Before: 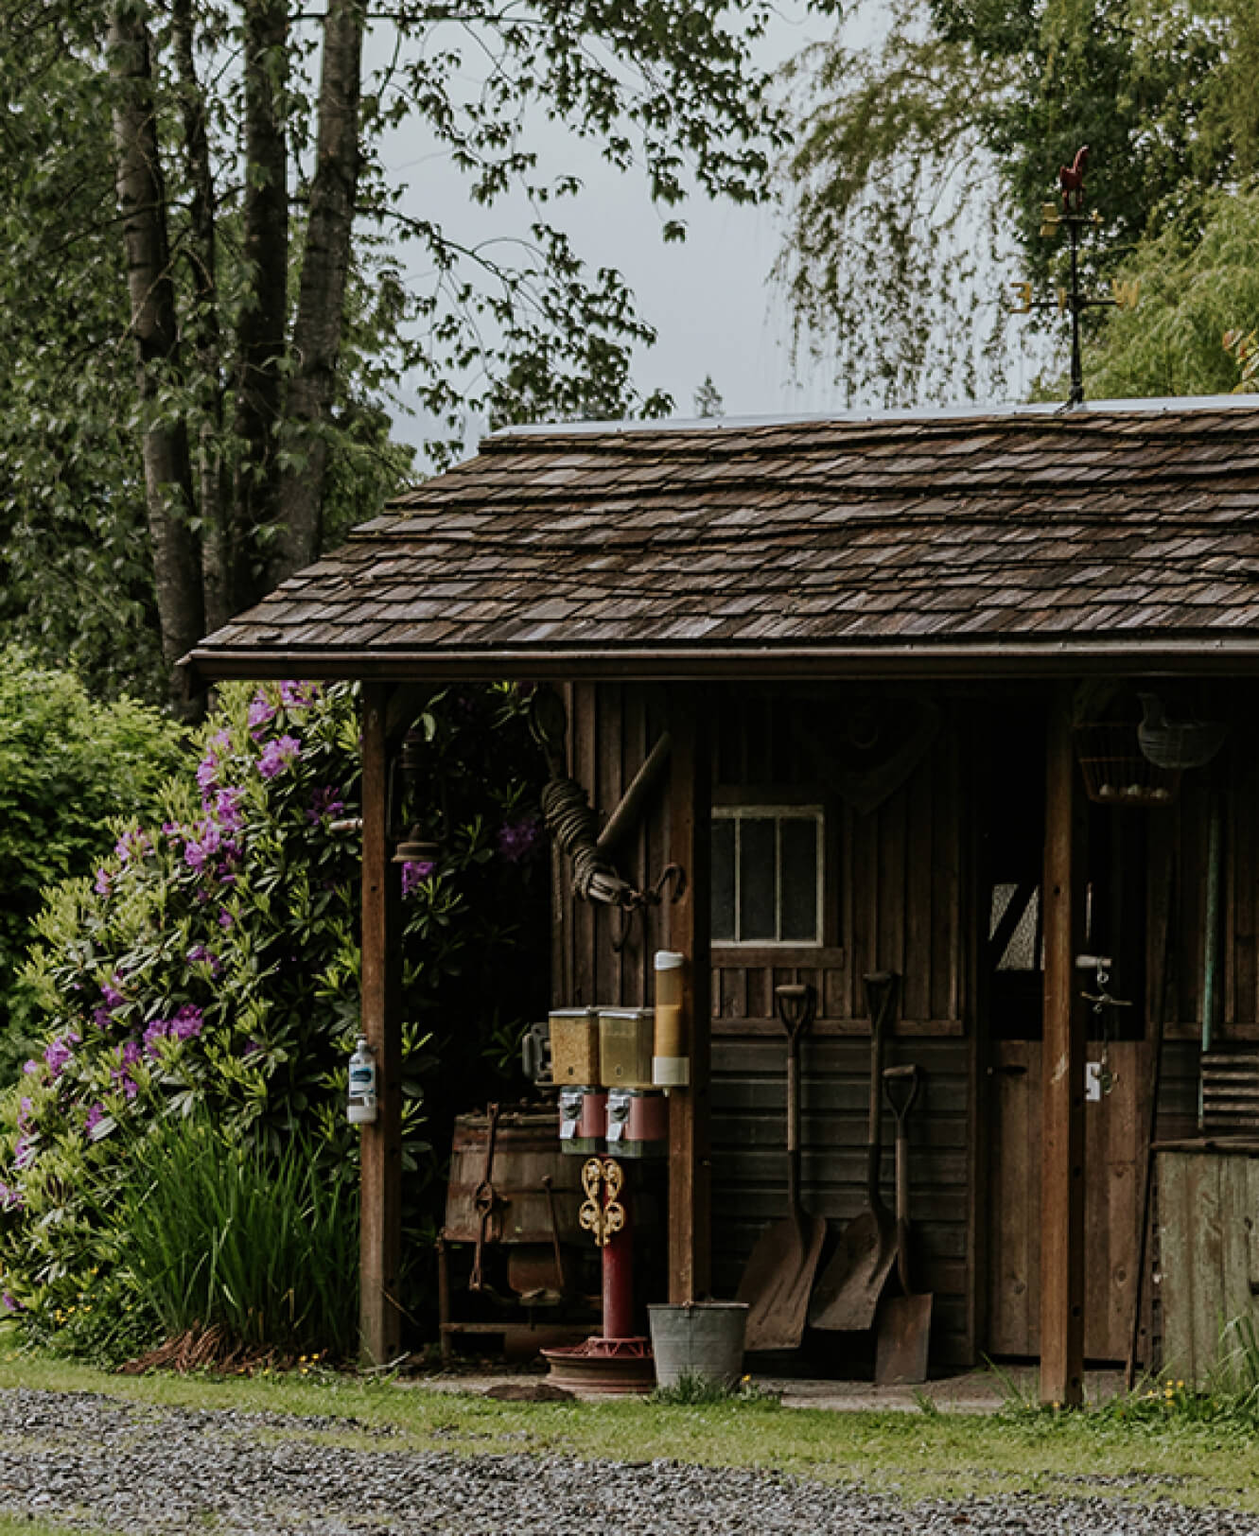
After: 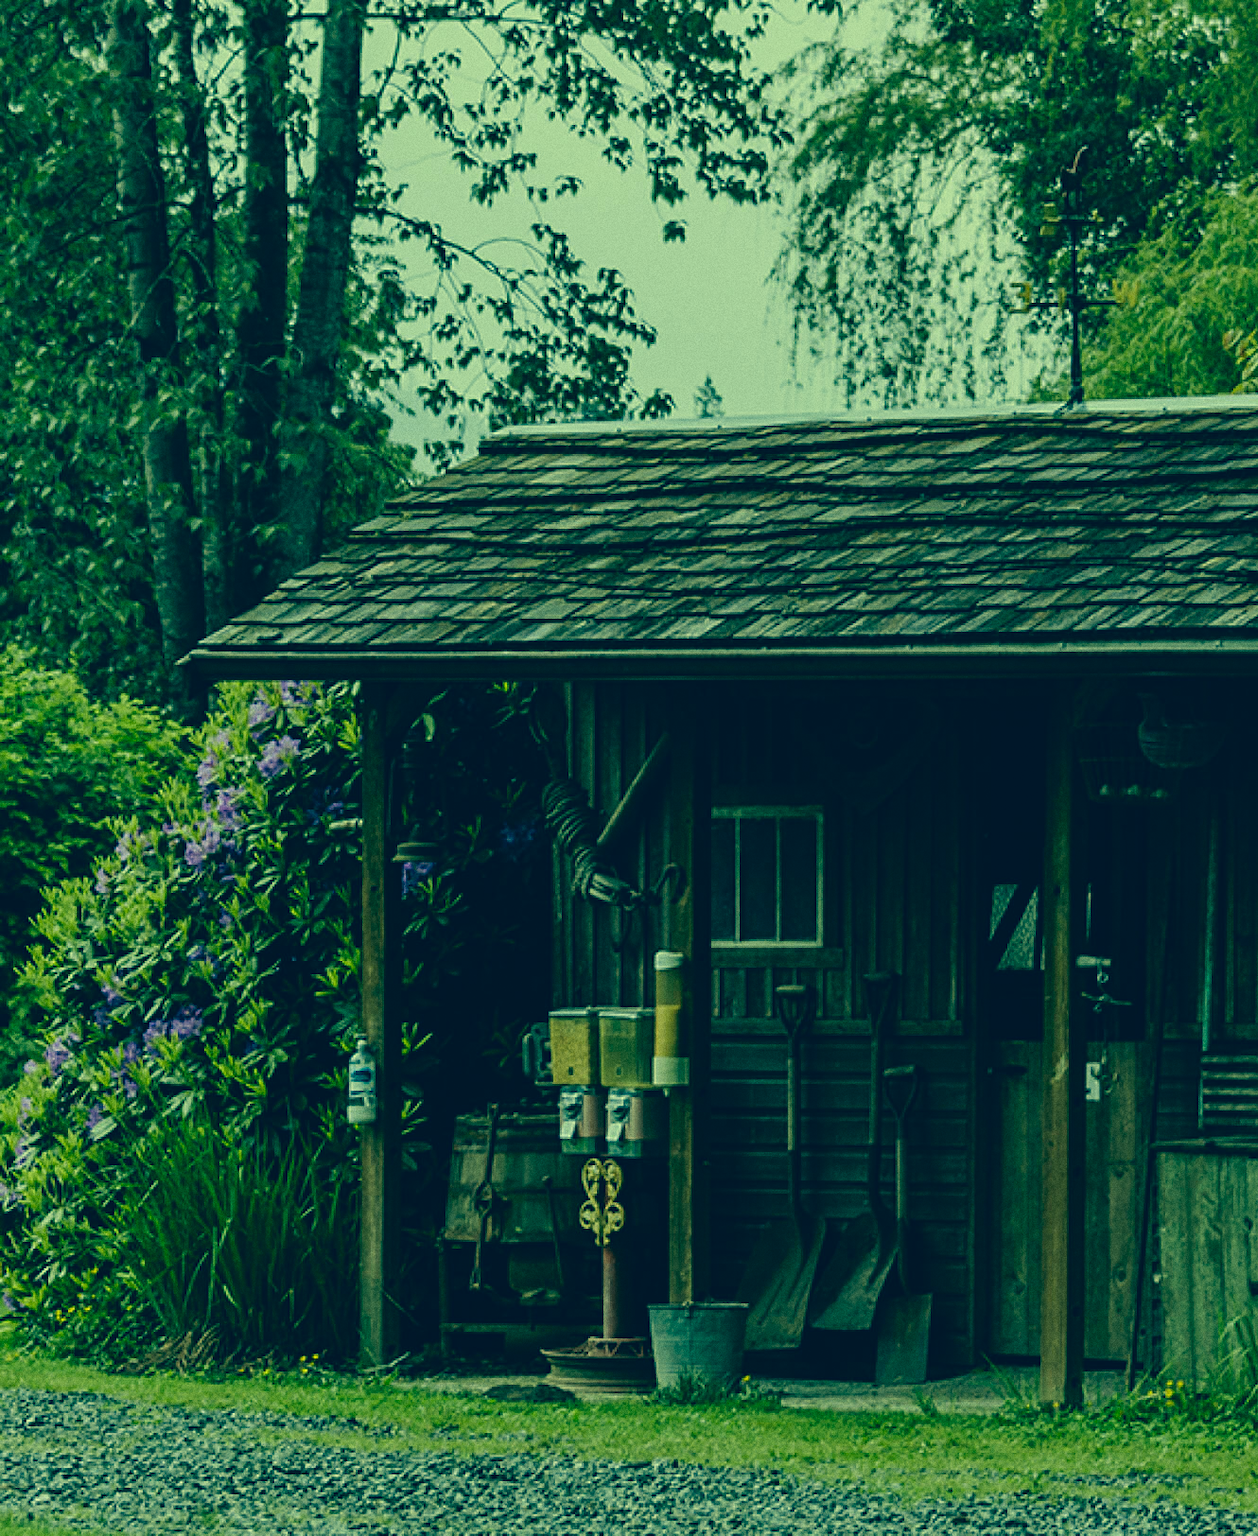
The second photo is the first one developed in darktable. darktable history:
color correction: highlights a* -15.58, highlights b* 40, shadows a* -40, shadows b* -26.18
grain: coarseness 0.09 ISO
